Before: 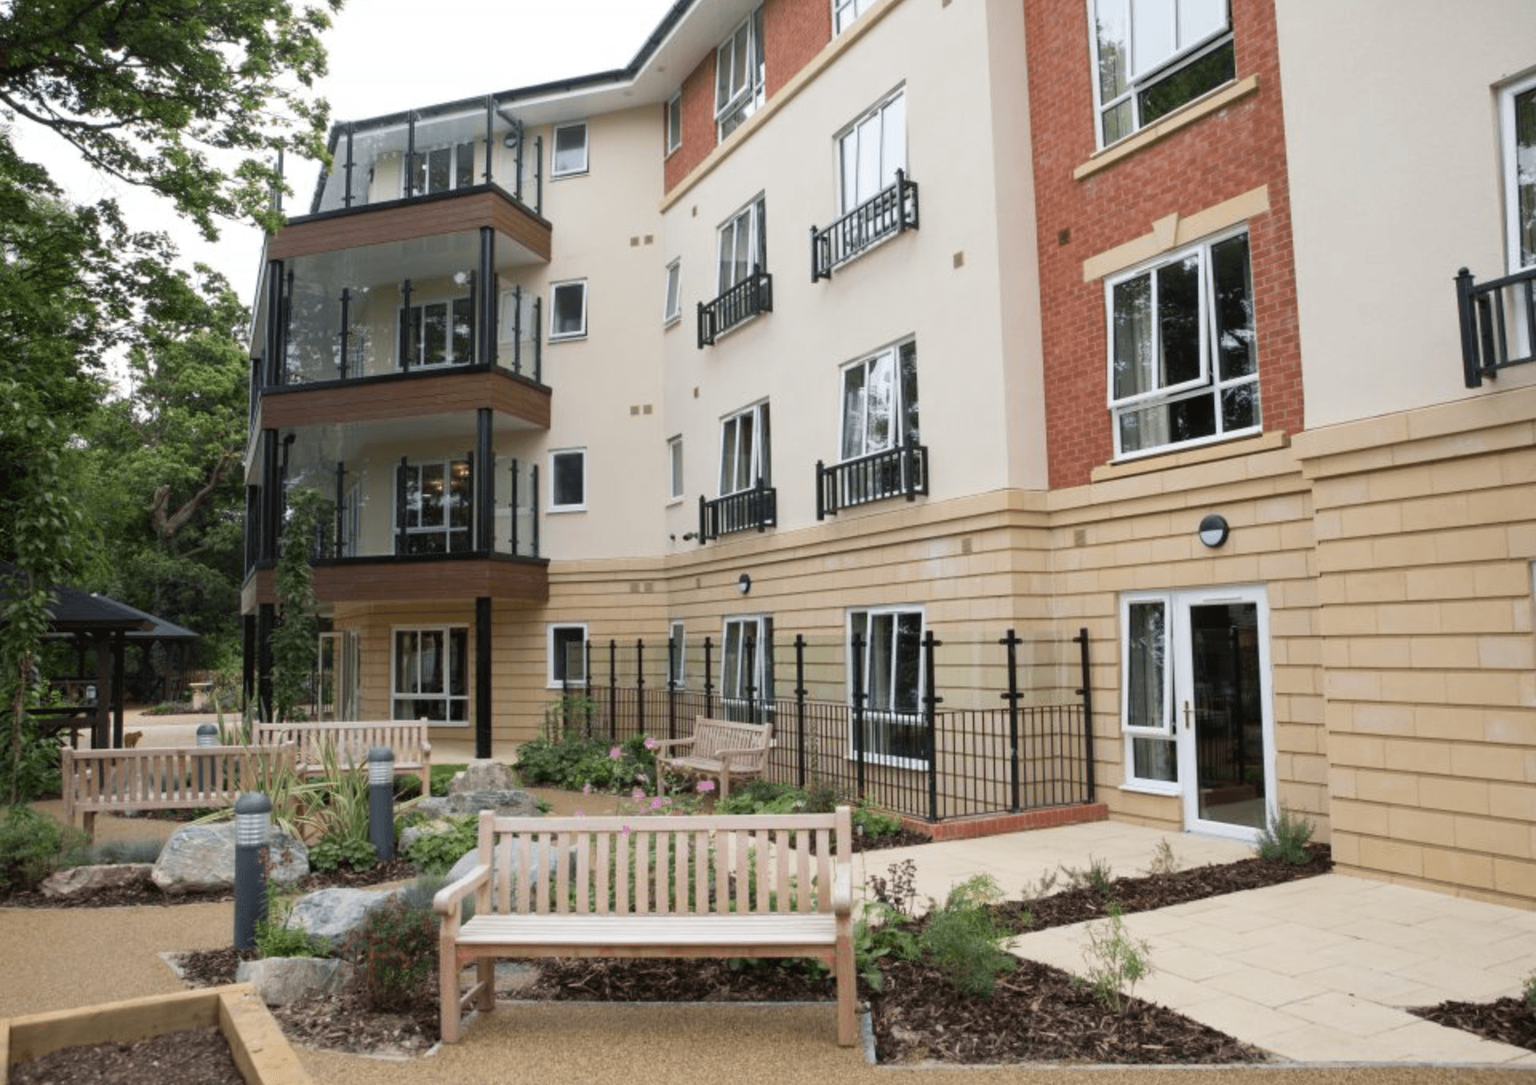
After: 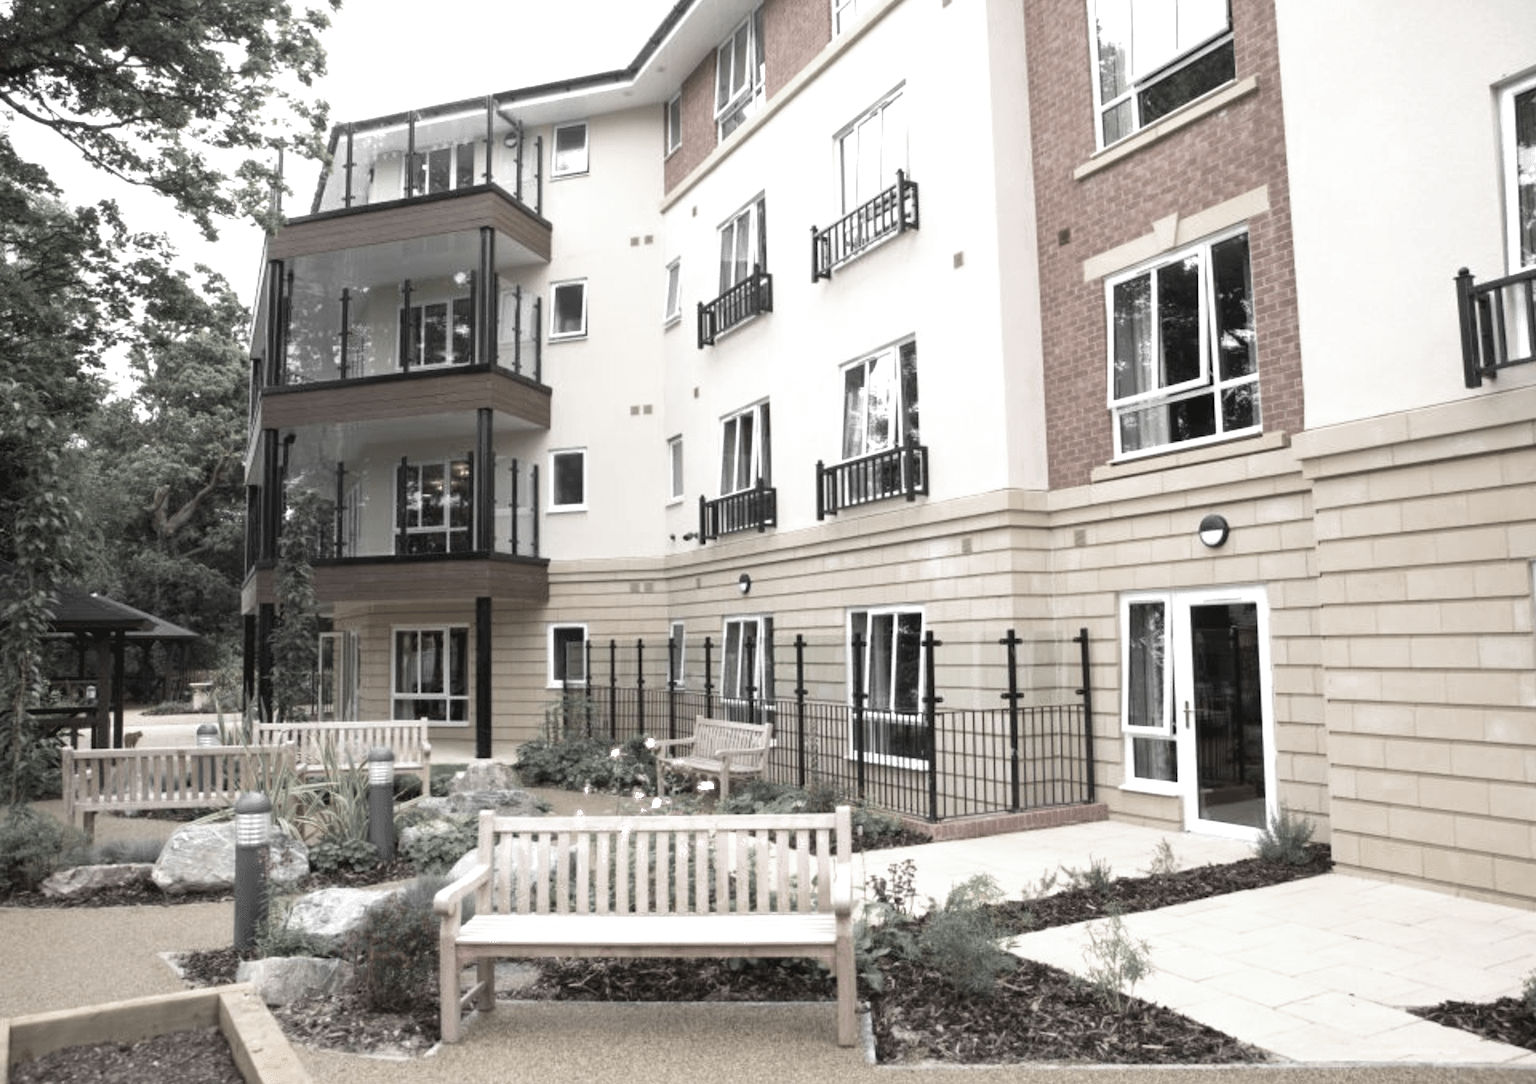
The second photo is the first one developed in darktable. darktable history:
exposure: black level correction 0, exposure 0.692 EV, compensate highlight preservation false
color zones: curves: ch0 [(0, 0.613) (0.01, 0.613) (0.245, 0.448) (0.498, 0.529) (0.642, 0.665) (0.879, 0.777) (0.99, 0.613)]; ch1 [(0, 0.035) (0.121, 0.189) (0.259, 0.197) (0.415, 0.061) (0.589, 0.022) (0.732, 0.022) (0.857, 0.026) (0.991, 0.053)], mix 20.58%
velvia: on, module defaults
